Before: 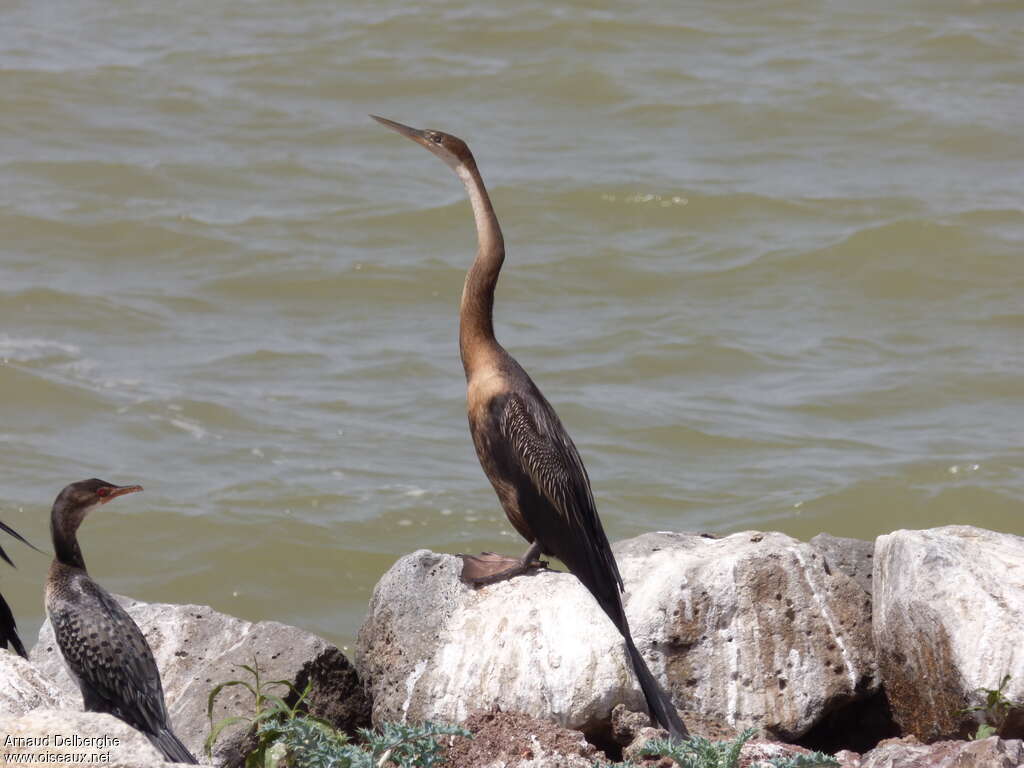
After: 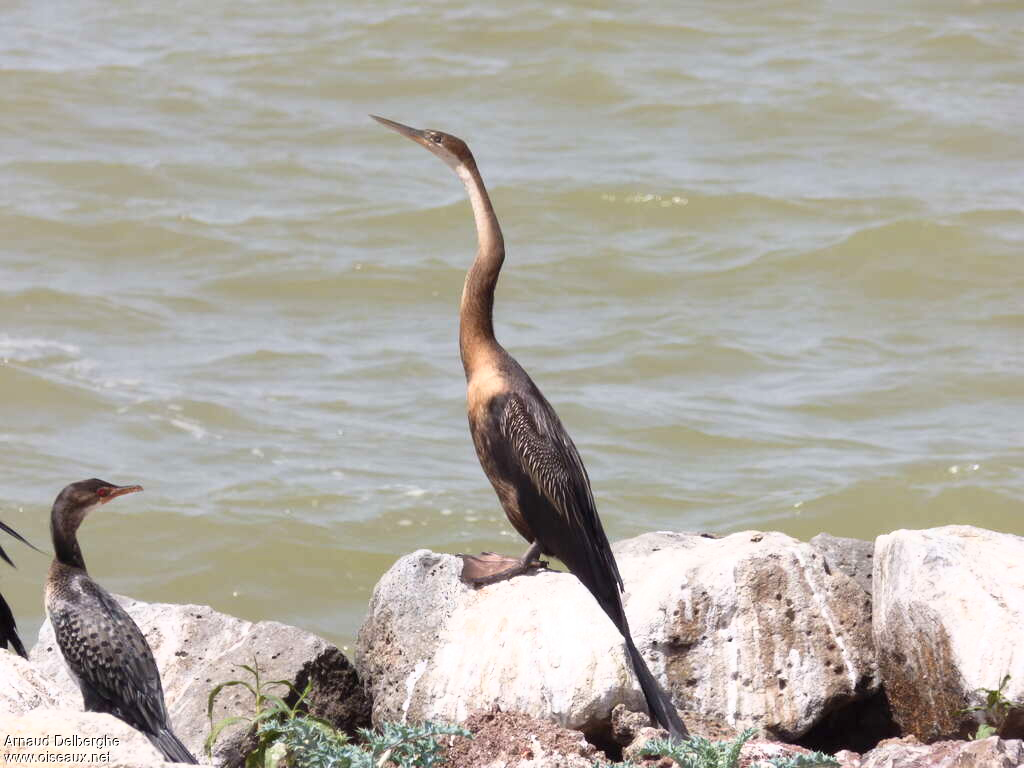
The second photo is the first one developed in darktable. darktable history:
base curve: curves: ch0 [(0, 0) (0.557, 0.834) (1, 1)]
